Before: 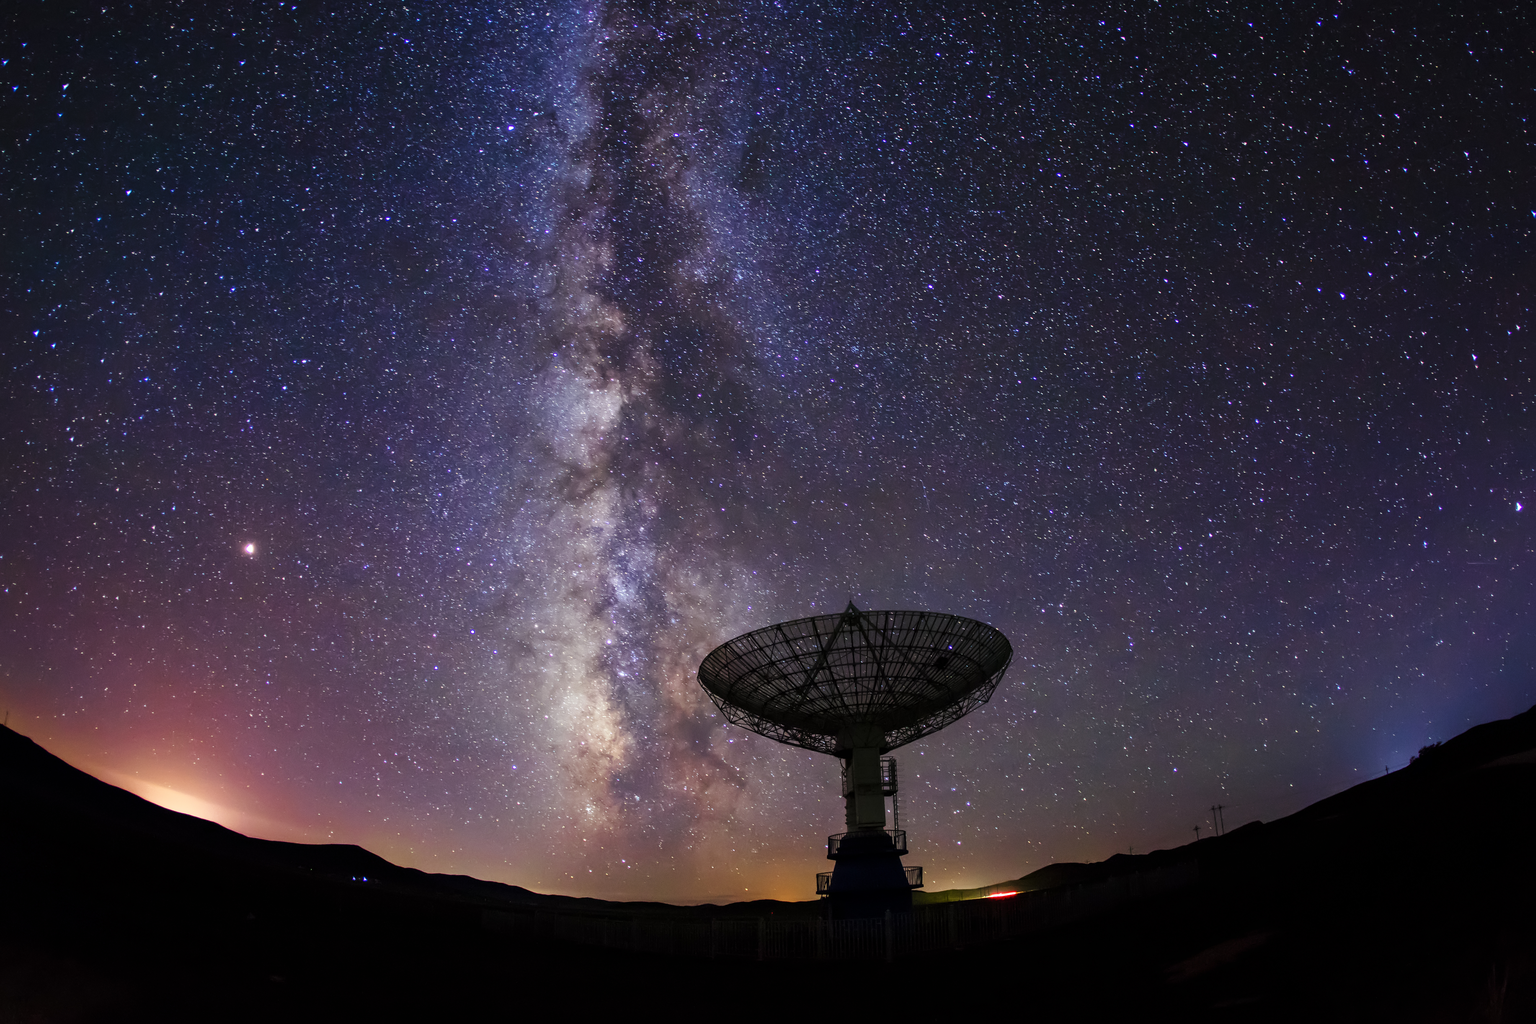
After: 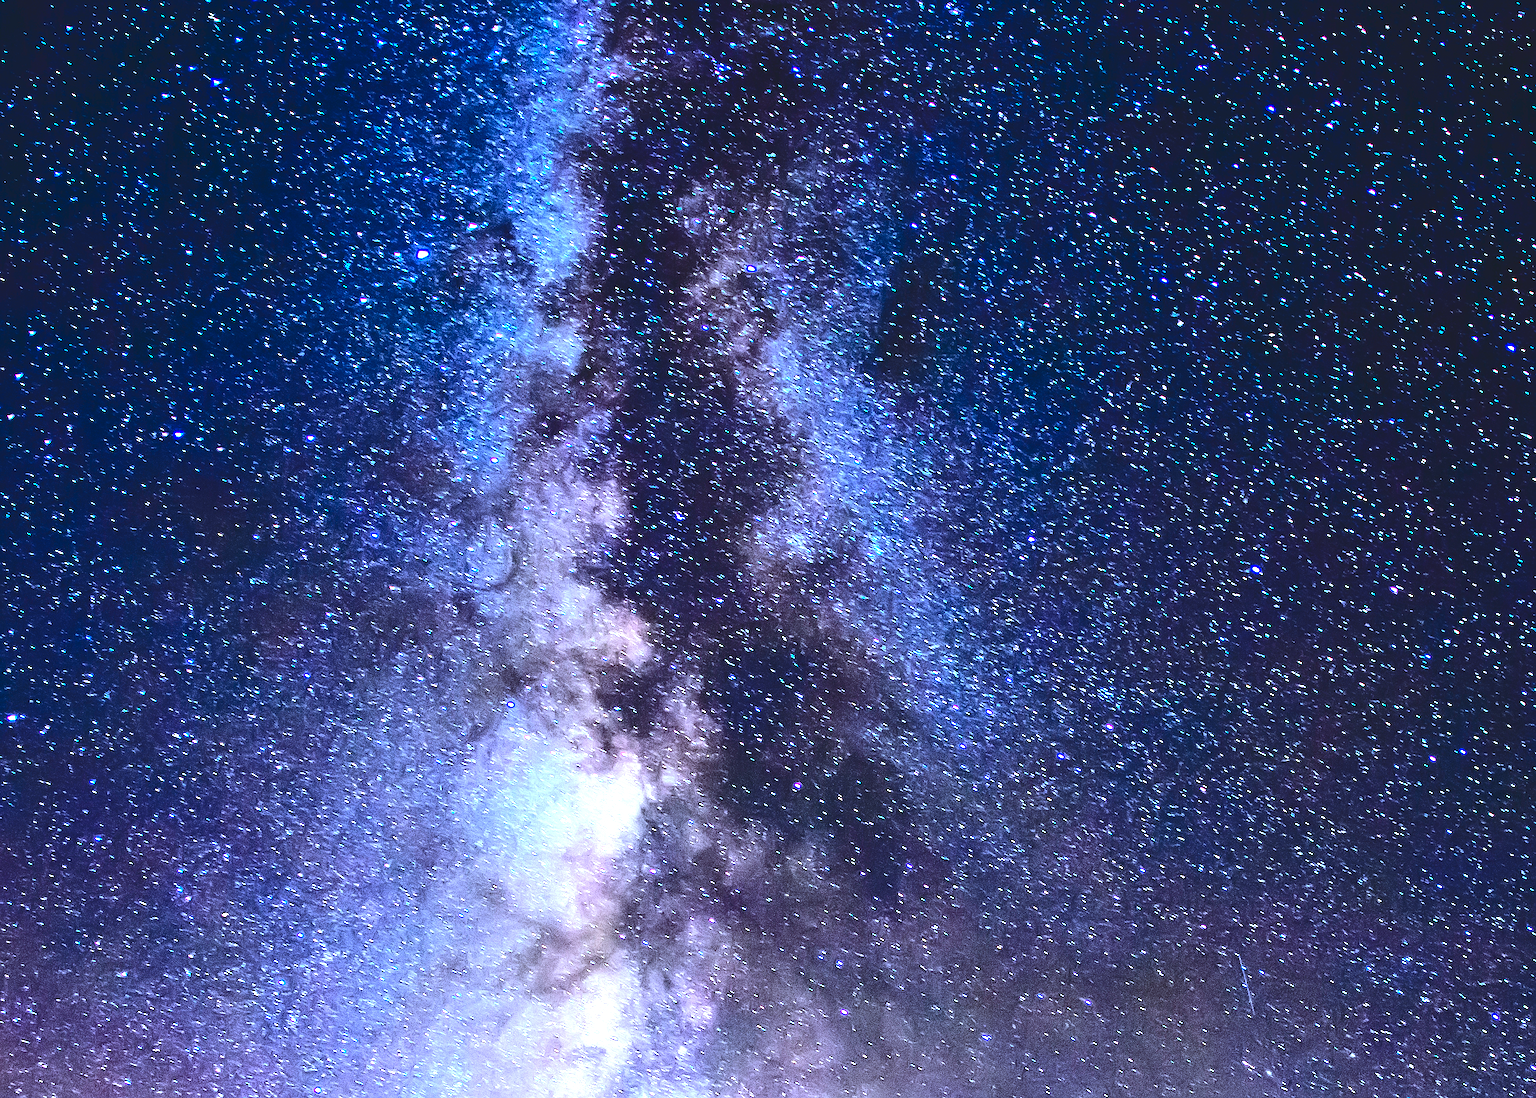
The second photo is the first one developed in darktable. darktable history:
base curve: curves: ch0 [(0, 0) (0.472, 0.455) (1, 1)], preserve colors none
color correction: highlights a* -10.6, highlights b* -19.67
tone curve: curves: ch0 [(0, 0) (0.003, 0.117) (0.011, 0.115) (0.025, 0.116) (0.044, 0.116) (0.069, 0.112) (0.1, 0.113) (0.136, 0.127) (0.177, 0.148) (0.224, 0.191) (0.277, 0.249) (0.335, 0.363) (0.399, 0.479) (0.468, 0.589) (0.543, 0.664) (0.623, 0.733) (0.709, 0.799) (0.801, 0.852) (0.898, 0.914) (1, 1)], color space Lab, independent channels, preserve colors none
sharpen: on, module defaults
crop: left 19.414%, right 30.22%, bottom 45.953%
contrast brightness saturation: contrast 0.213, brightness -0.102, saturation 0.213
color balance rgb: perceptual saturation grading › global saturation -0.026%, perceptual brilliance grading › global brilliance 1.571%, perceptual brilliance grading › highlights 8.493%, perceptual brilliance grading › shadows -3.979%, global vibrance 25.081%
exposure: black level correction 0, exposure 1.386 EV, compensate highlight preservation false
